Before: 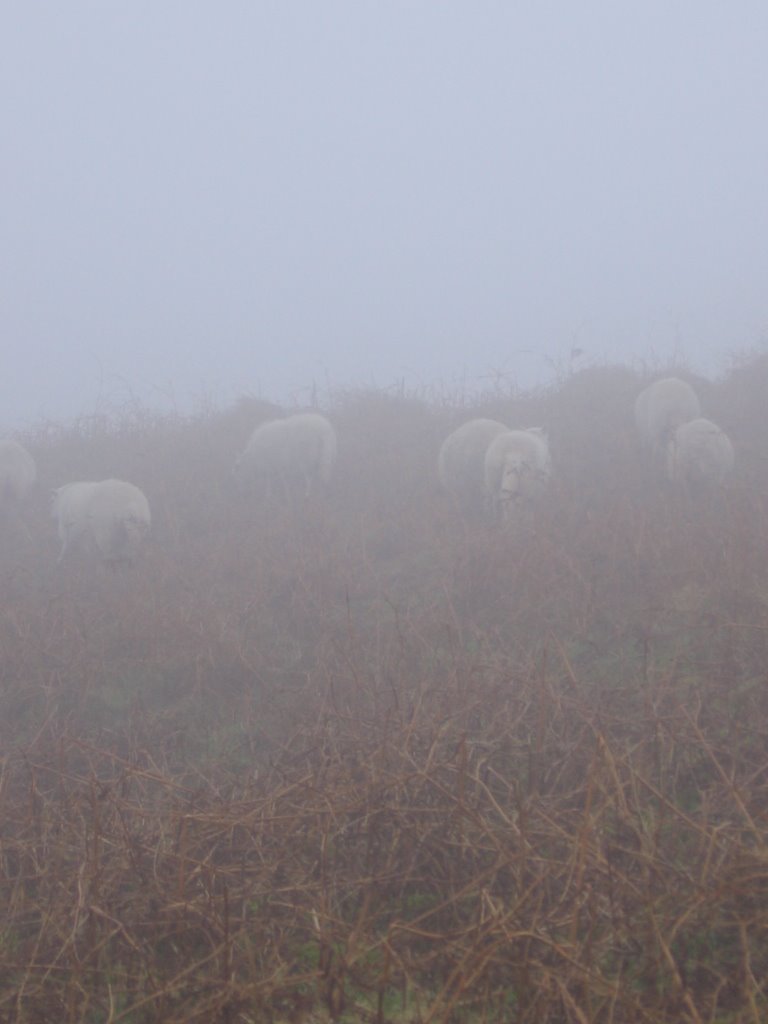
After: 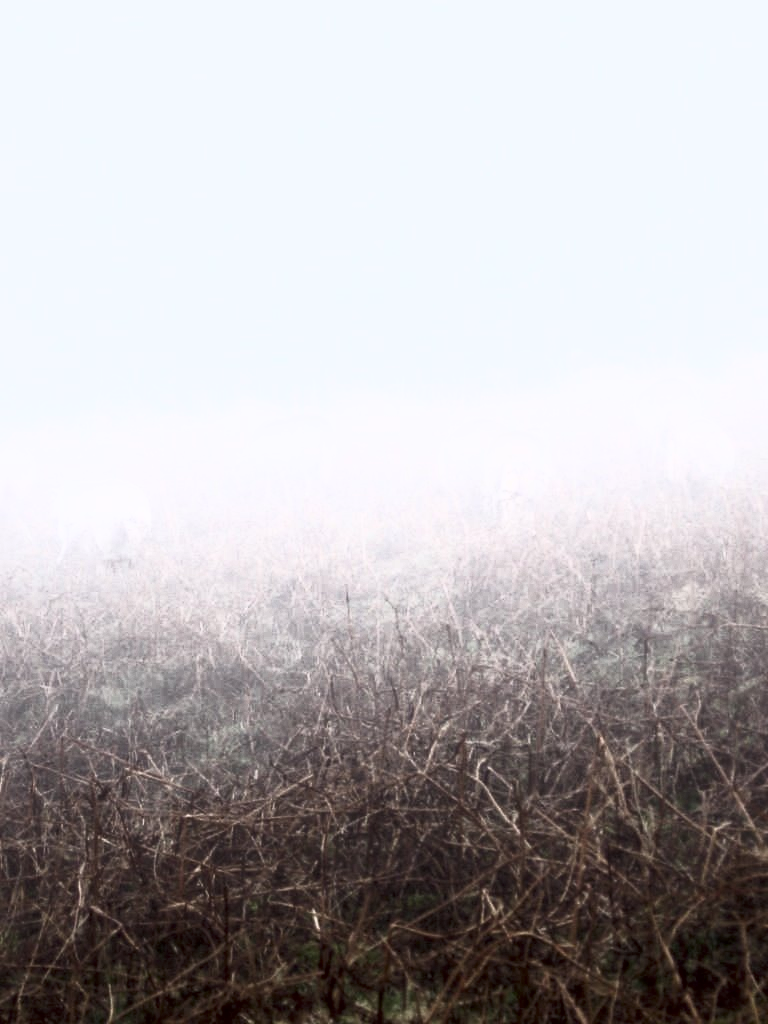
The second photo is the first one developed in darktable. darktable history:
contrast brightness saturation: contrast -0.021, brightness -0.008, saturation 0.042
tone curve: curves: ch0 [(0, 0) (0.003, 0.001) (0.011, 0.003) (0.025, 0.003) (0.044, 0.003) (0.069, 0.003) (0.1, 0.006) (0.136, 0.007) (0.177, 0.009) (0.224, 0.007) (0.277, 0.026) (0.335, 0.126) (0.399, 0.254) (0.468, 0.493) (0.543, 0.892) (0.623, 0.984) (0.709, 0.979) (0.801, 0.979) (0.898, 0.982) (1, 1)], color space Lab, independent channels, preserve colors none
filmic rgb: black relative exposure -7.65 EV, white relative exposure 4.56 EV, hardness 3.61
local contrast: mode bilateral grid, contrast 19, coarseness 49, detail 119%, midtone range 0.2
